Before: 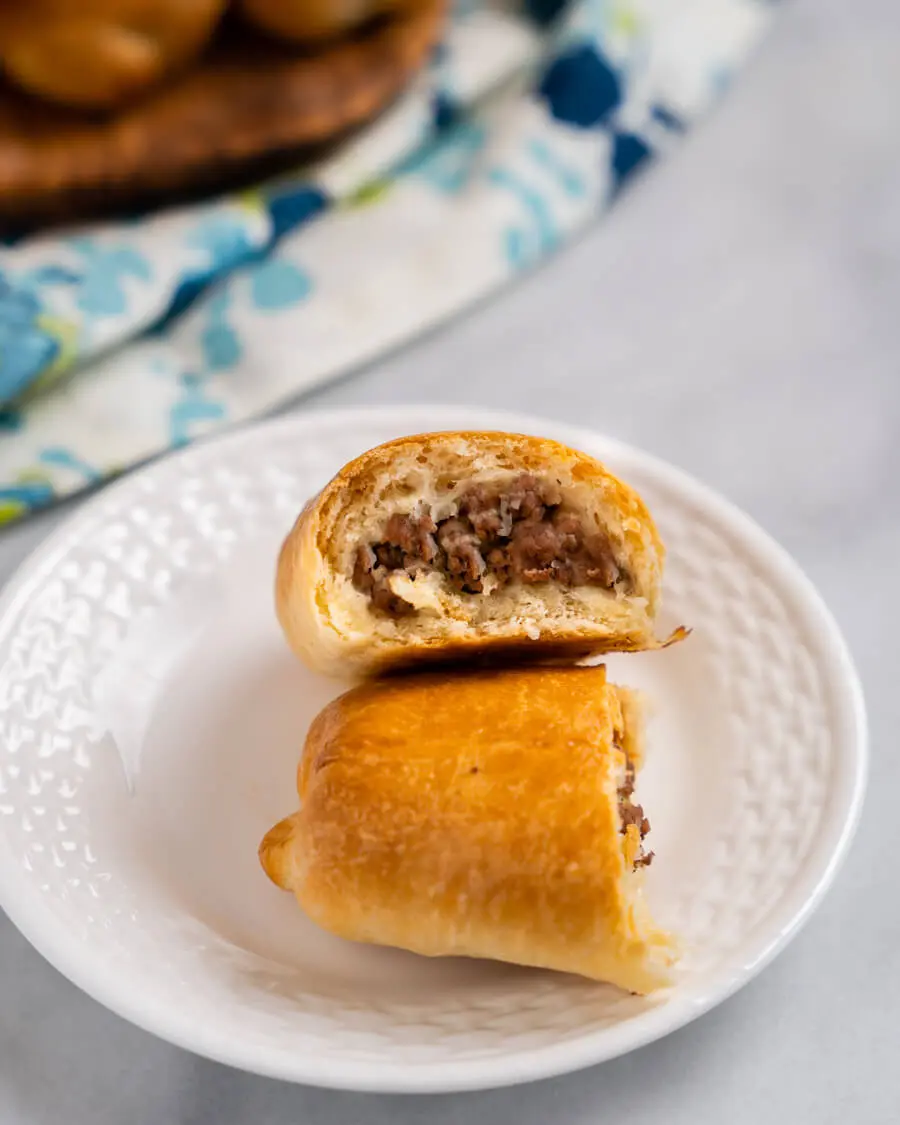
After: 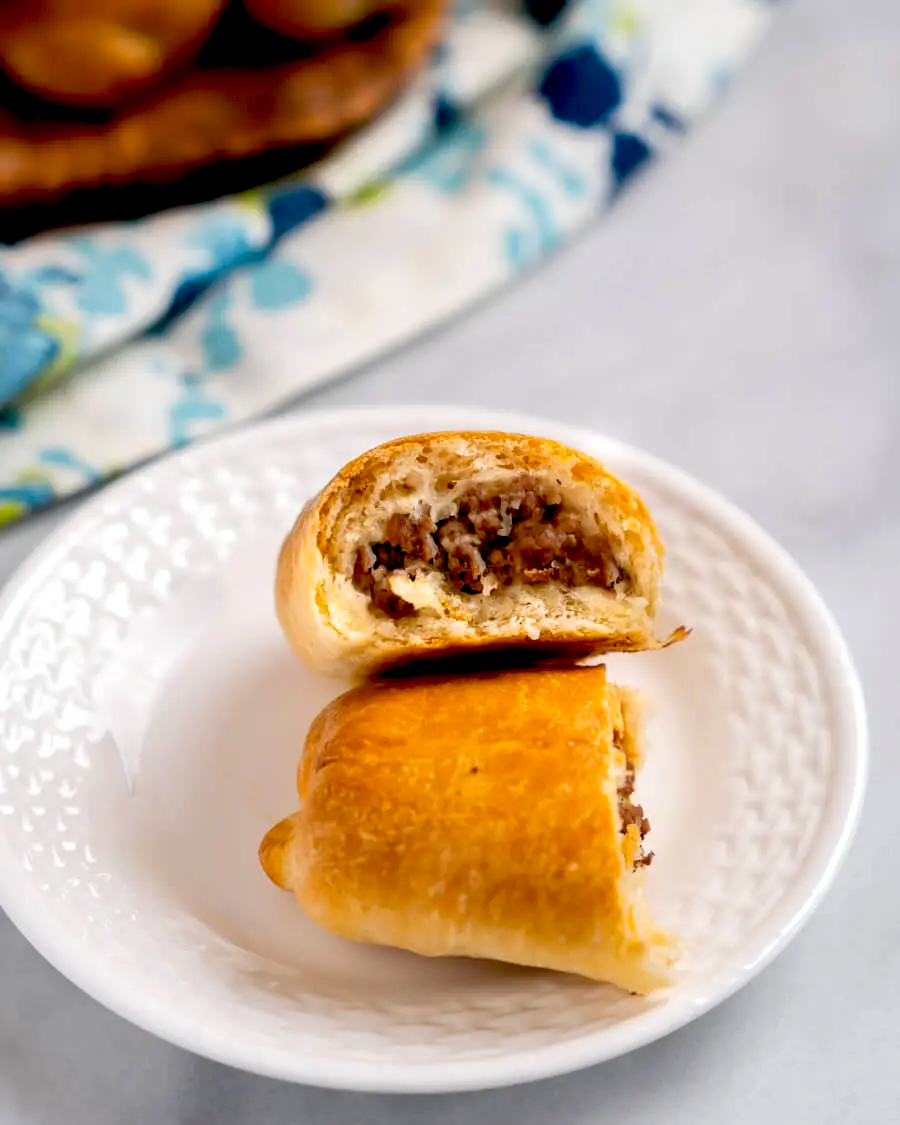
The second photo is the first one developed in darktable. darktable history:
exposure: black level correction 0.024, exposure 0.183 EV, compensate highlight preservation false
